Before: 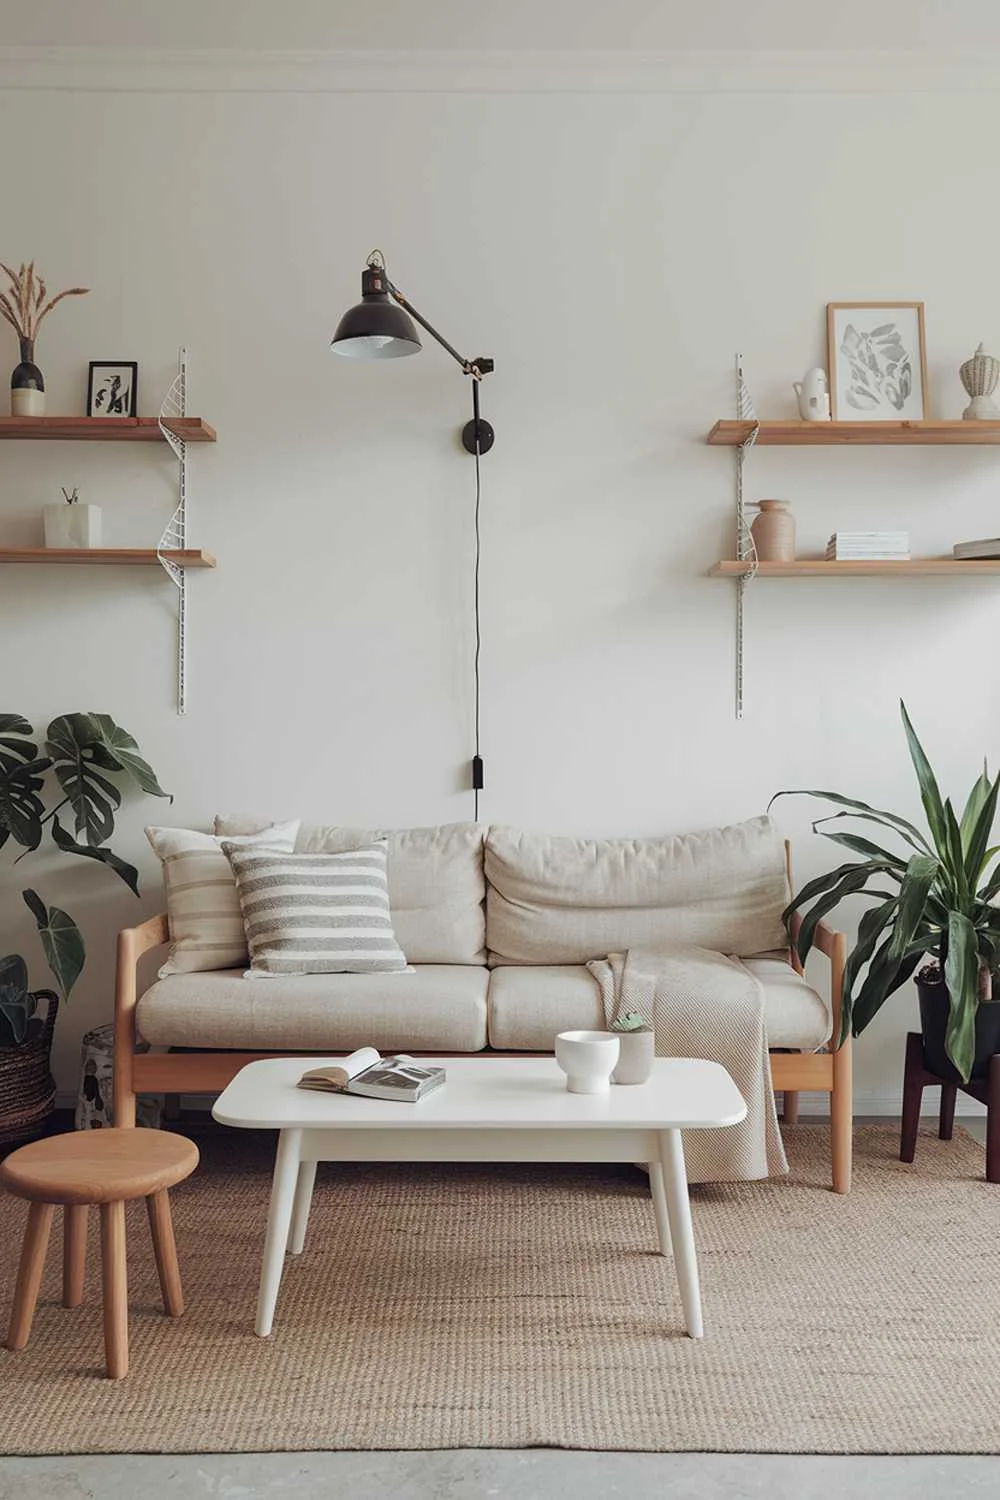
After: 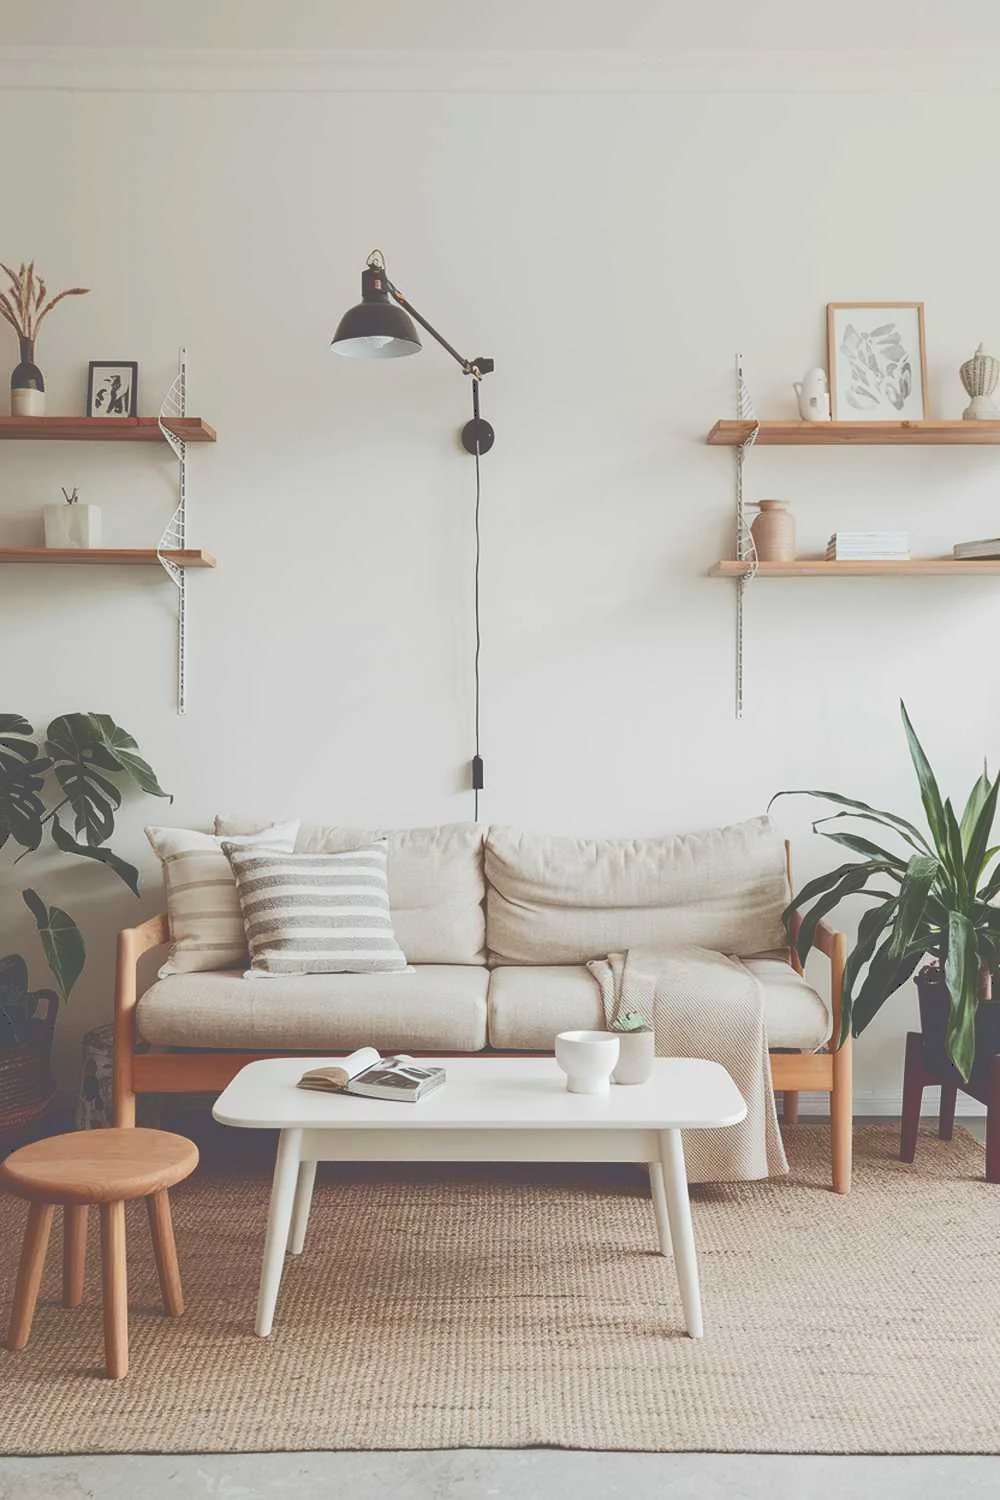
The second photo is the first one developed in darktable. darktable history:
tone curve: curves: ch0 [(0, 0) (0.003, 0.319) (0.011, 0.319) (0.025, 0.319) (0.044, 0.323) (0.069, 0.324) (0.1, 0.328) (0.136, 0.329) (0.177, 0.337) (0.224, 0.351) (0.277, 0.373) (0.335, 0.413) (0.399, 0.458) (0.468, 0.533) (0.543, 0.617) (0.623, 0.71) (0.709, 0.783) (0.801, 0.849) (0.898, 0.911) (1, 1)], color space Lab, independent channels, preserve colors none
